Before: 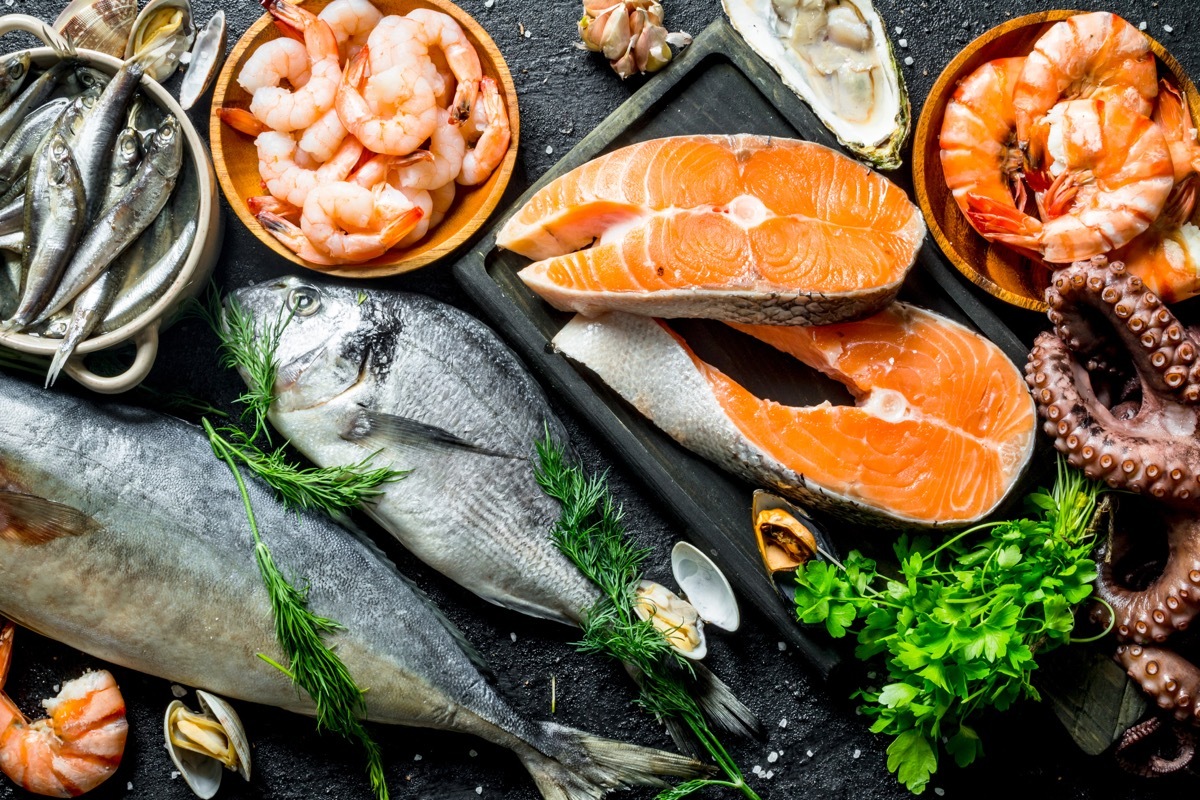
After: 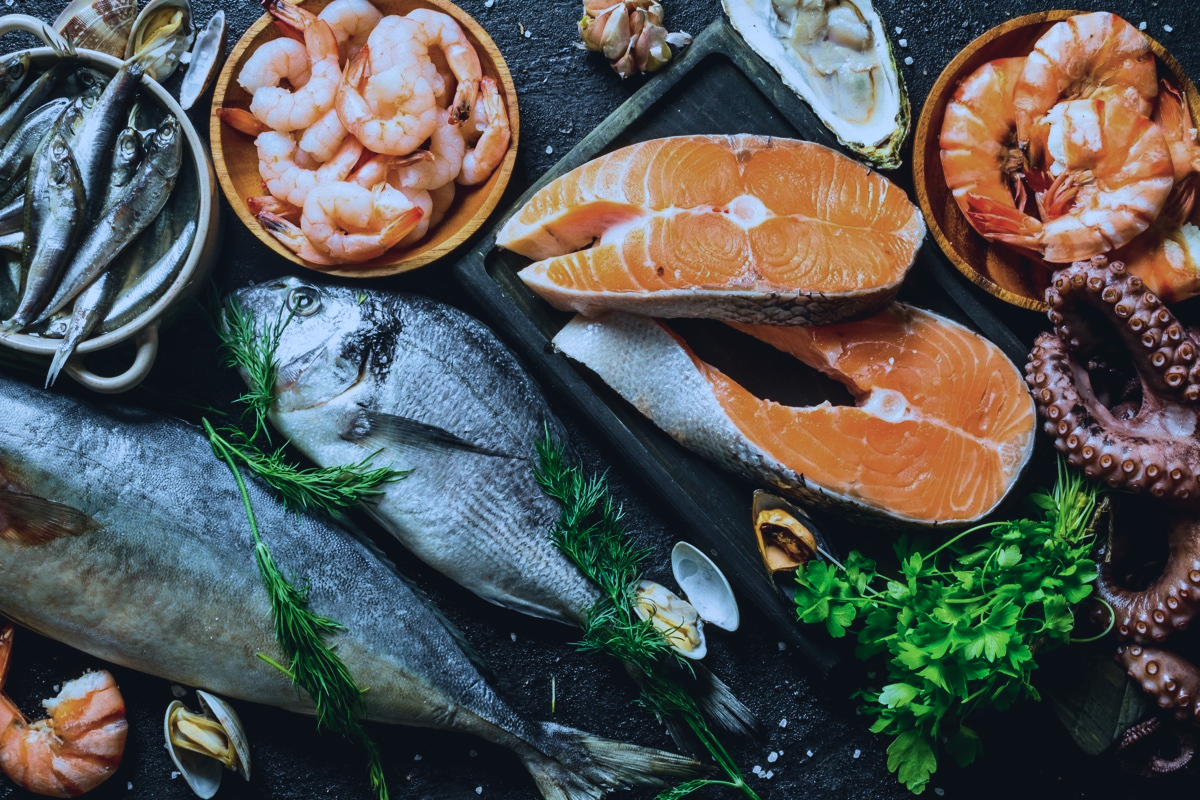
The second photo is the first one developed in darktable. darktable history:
velvia: on, module defaults
exposure: black level correction -0.017, exposure -1.093 EV, compensate highlight preservation false
tone equalizer: -8 EV -0.732 EV, -7 EV -0.688 EV, -6 EV -0.632 EV, -5 EV -0.419 EV, -3 EV 0.371 EV, -2 EV 0.6 EV, -1 EV 0.682 EV, +0 EV 0.727 EV, edges refinement/feathering 500, mask exposure compensation -1.57 EV, preserve details no
color calibration: gray › normalize channels true, illuminant custom, x 0.389, y 0.387, temperature 3794.65 K, gamut compression 0.008
